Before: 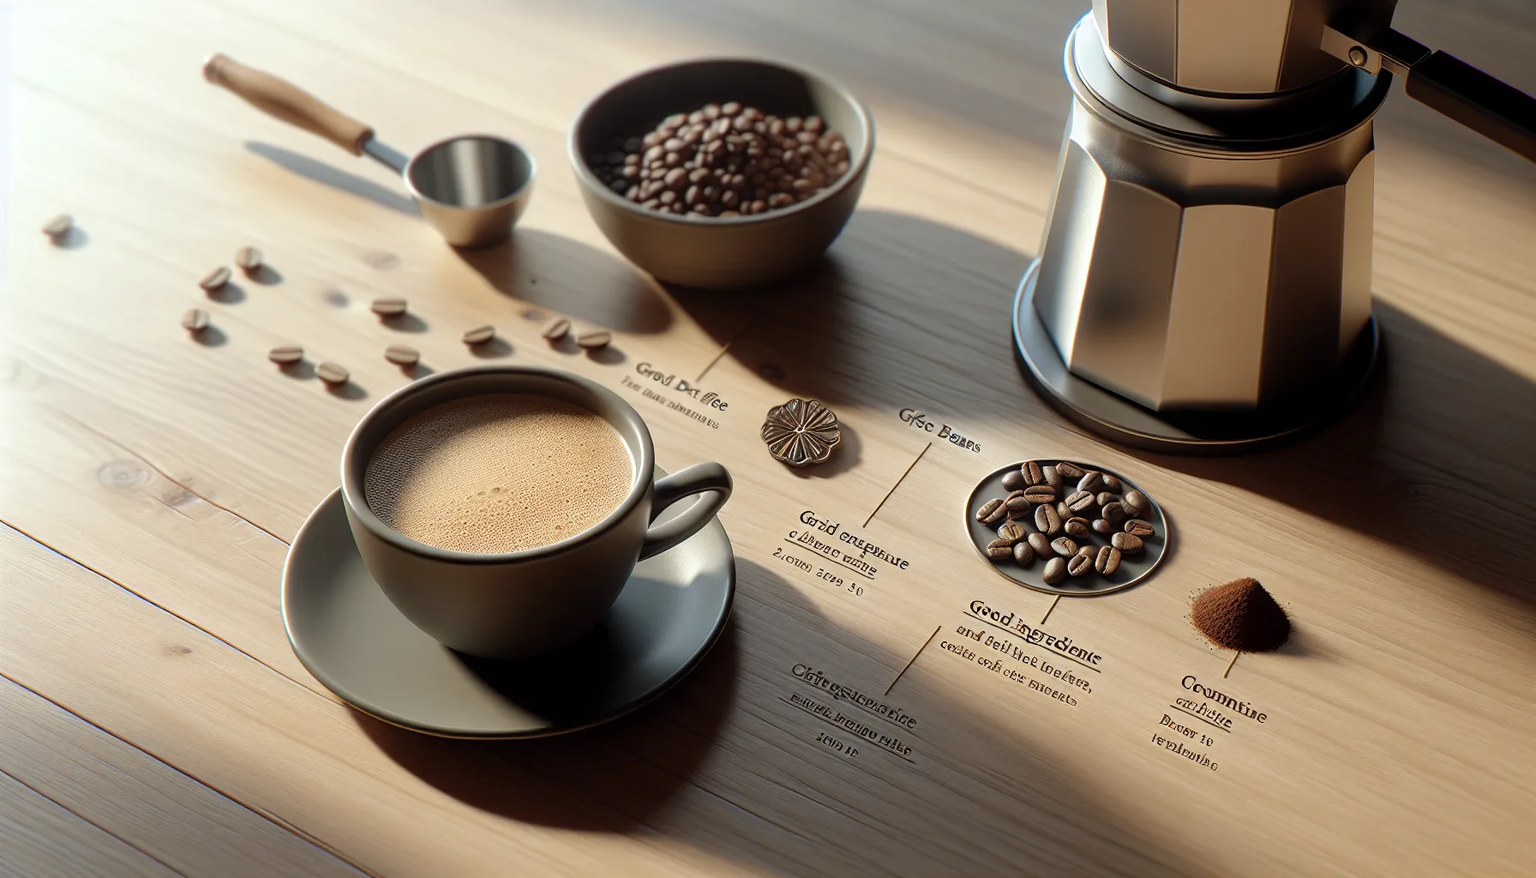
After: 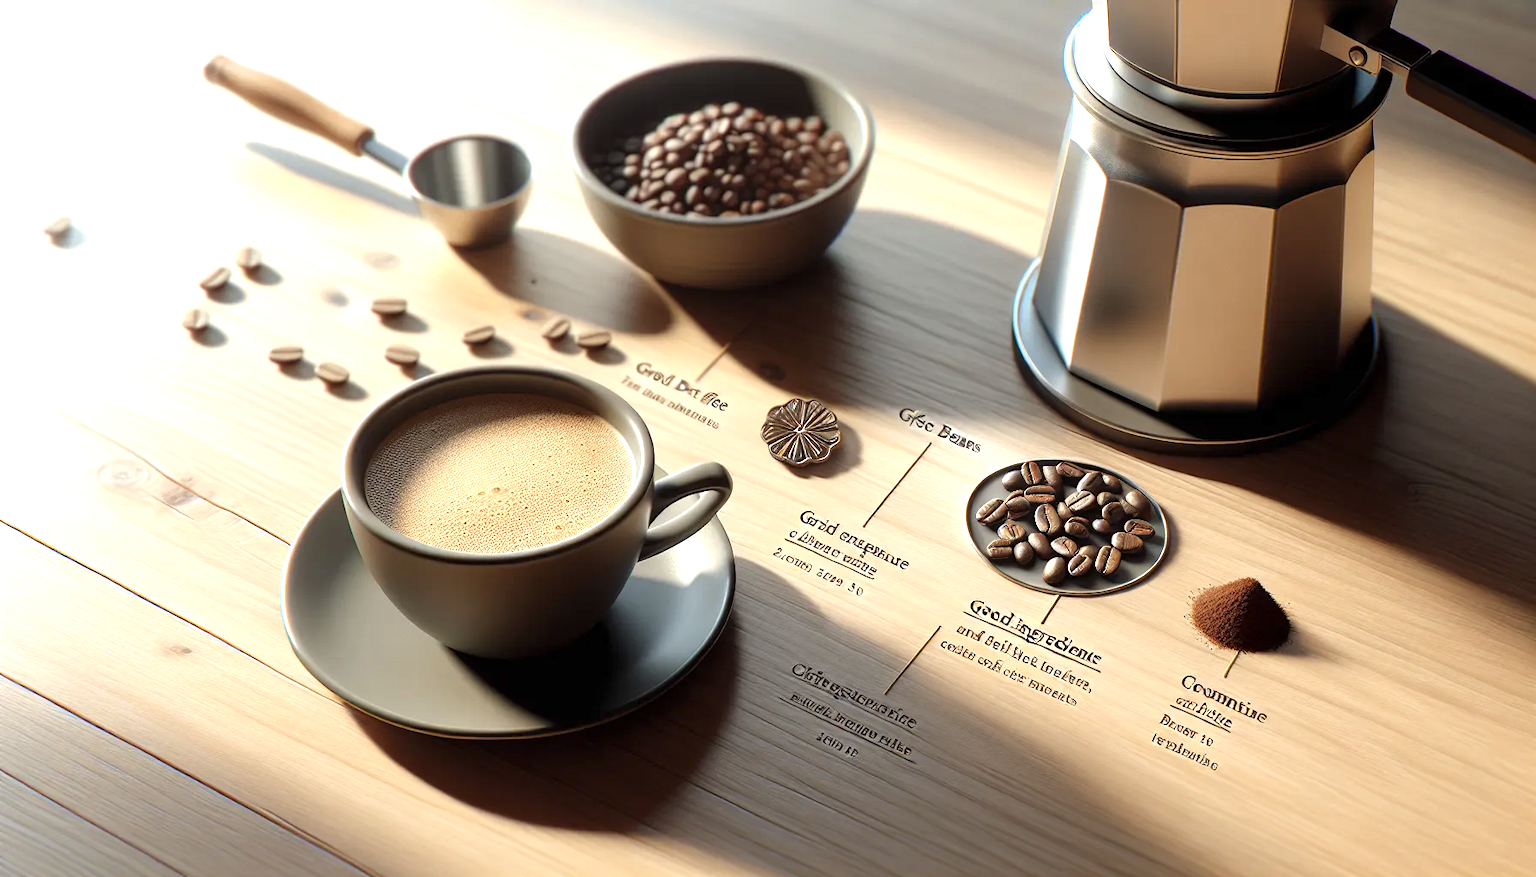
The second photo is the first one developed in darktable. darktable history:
exposure: exposure 0.758 EV, compensate highlight preservation false
